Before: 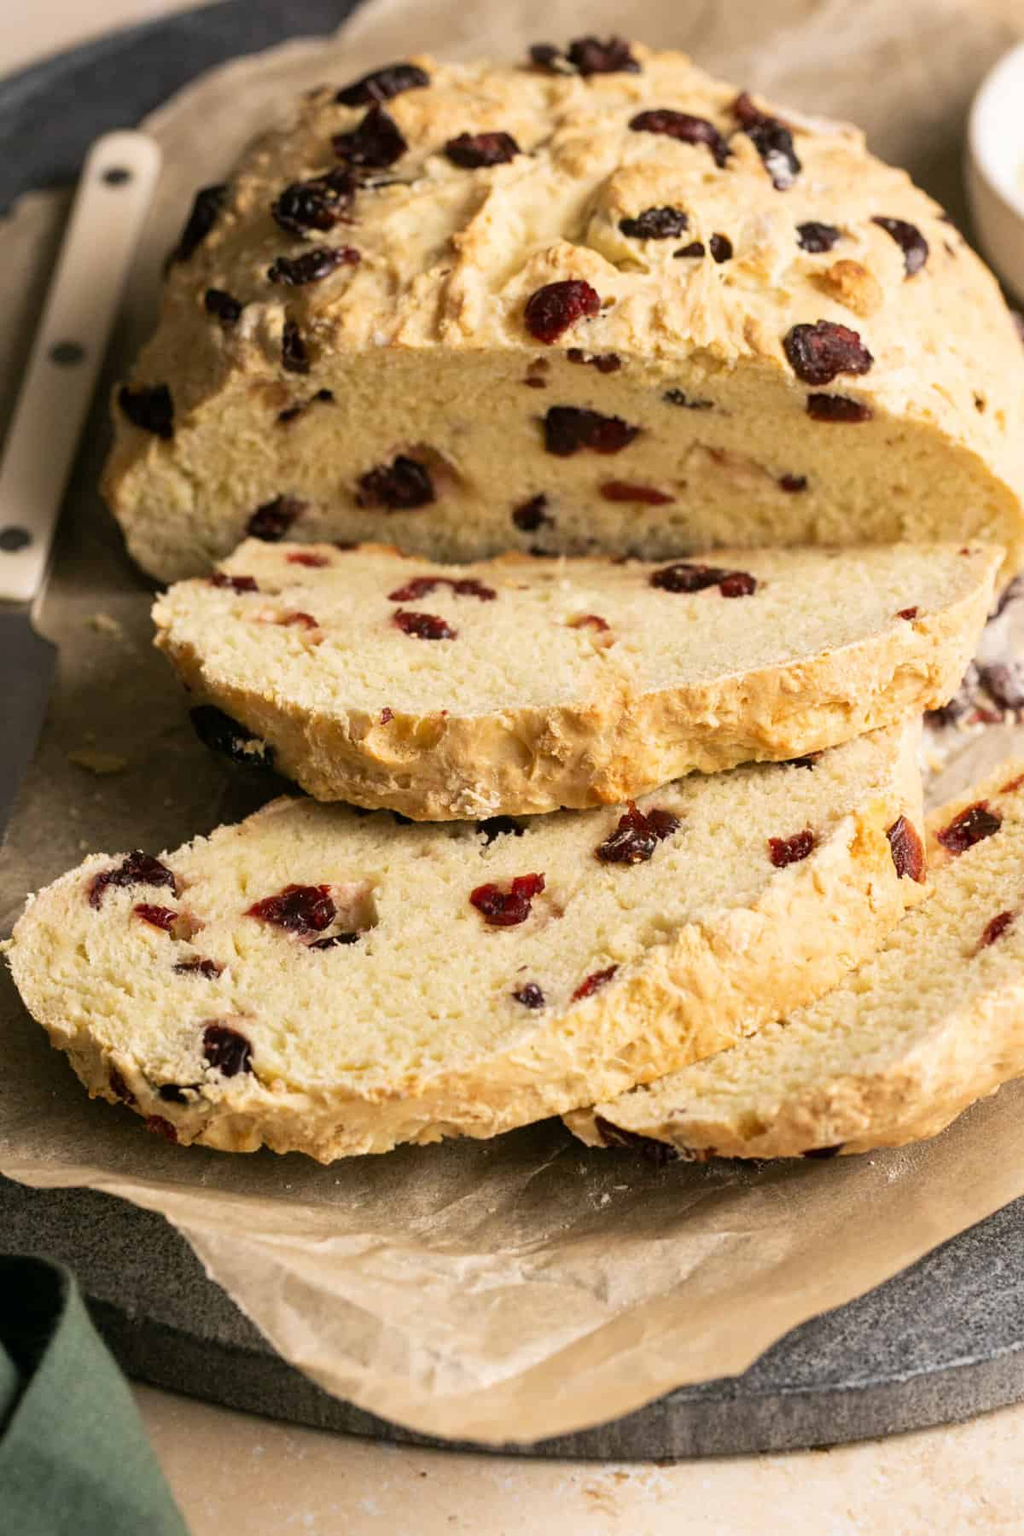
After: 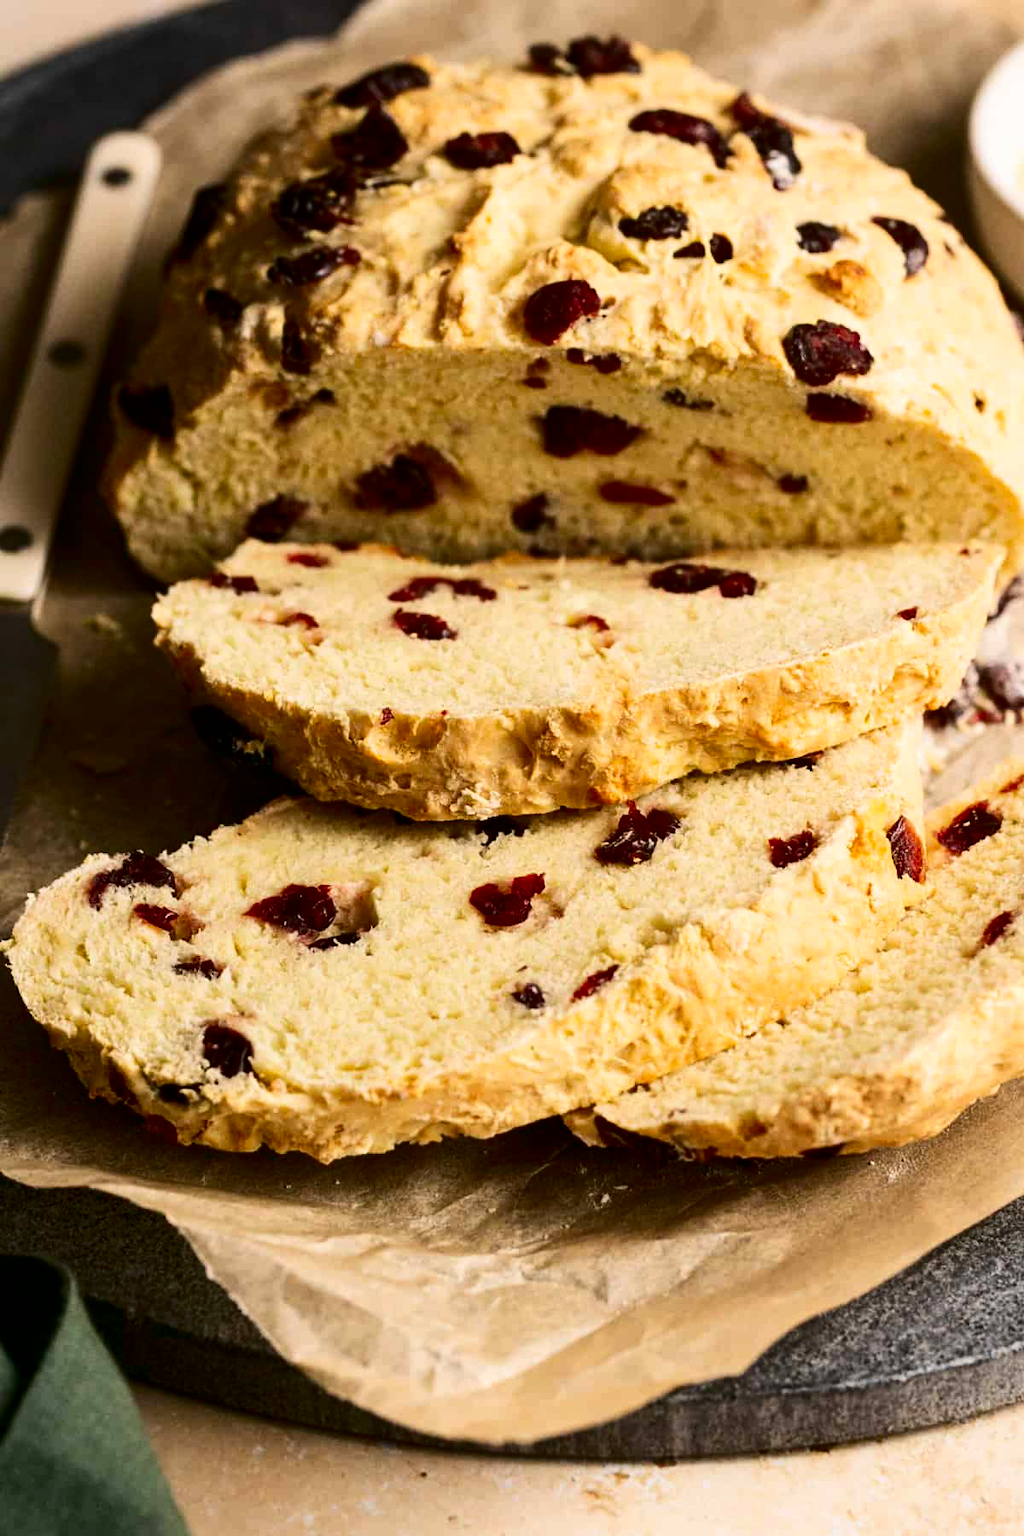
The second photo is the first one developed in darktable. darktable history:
contrast brightness saturation: contrast 0.218, brightness -0.182, saturation 0.238
exposure: compensate exposure bias true, compensate highlight preservation false
